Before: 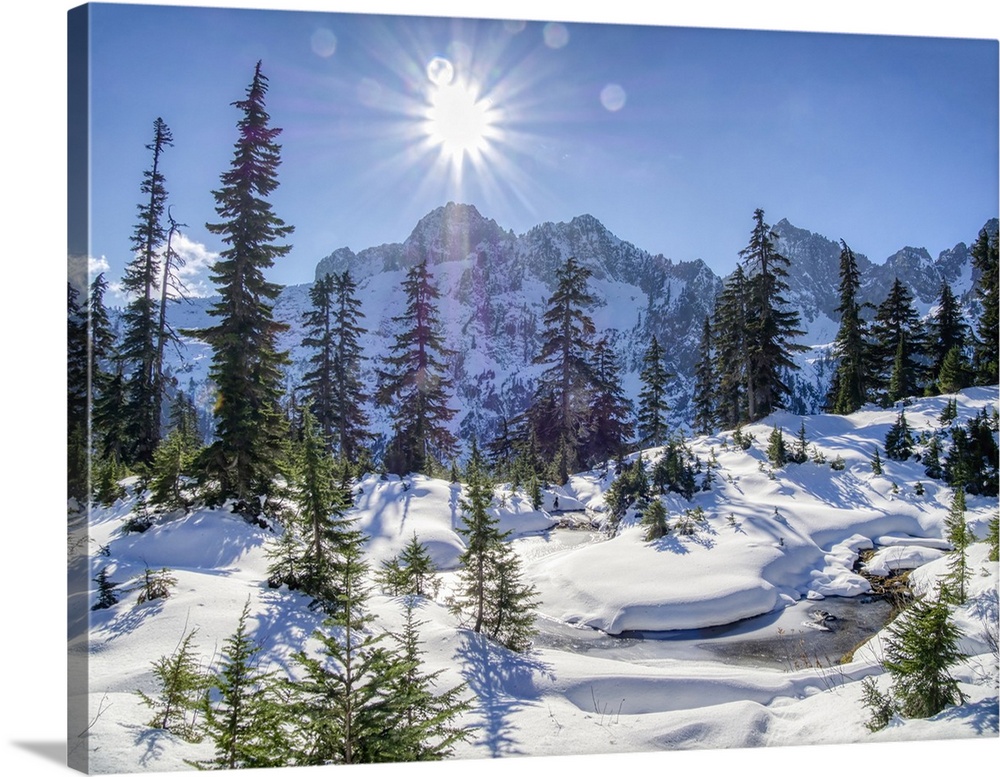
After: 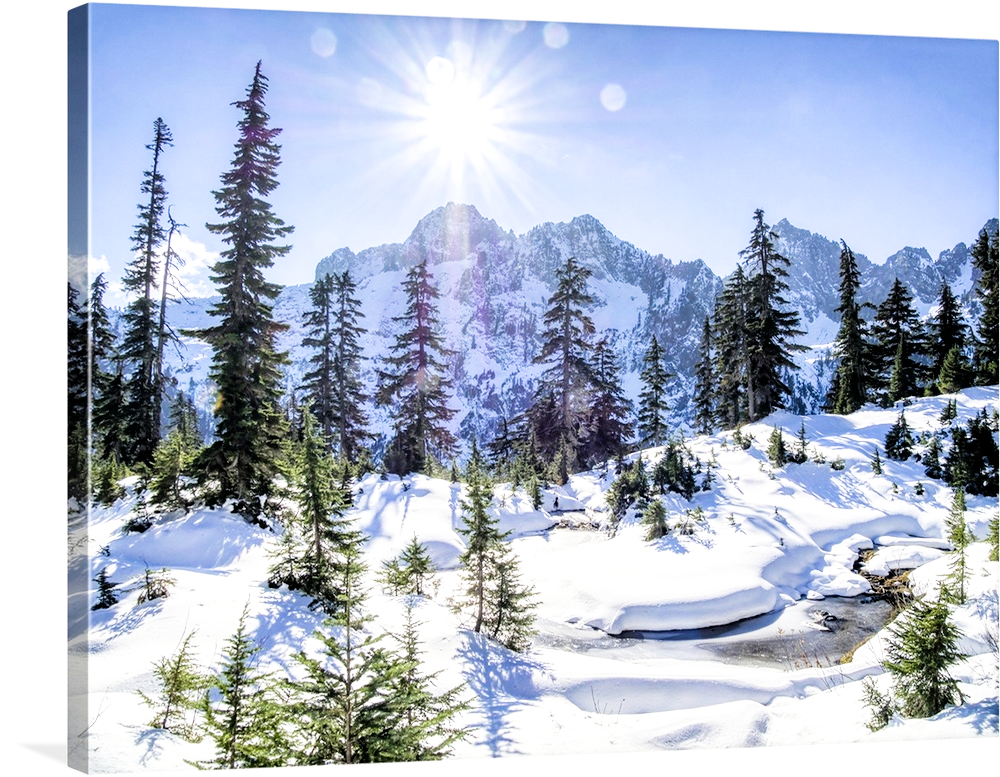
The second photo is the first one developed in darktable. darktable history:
filmic rgb: black relative exposure -5 EV, white relative exposure 3.2 EV, hardness 3.42, contrast 1.2, highlights saturation mix -50%
exposure: black level correction 0, exposure 1.1 EV, compensate exposure bias true, compensate highlight preservation false
